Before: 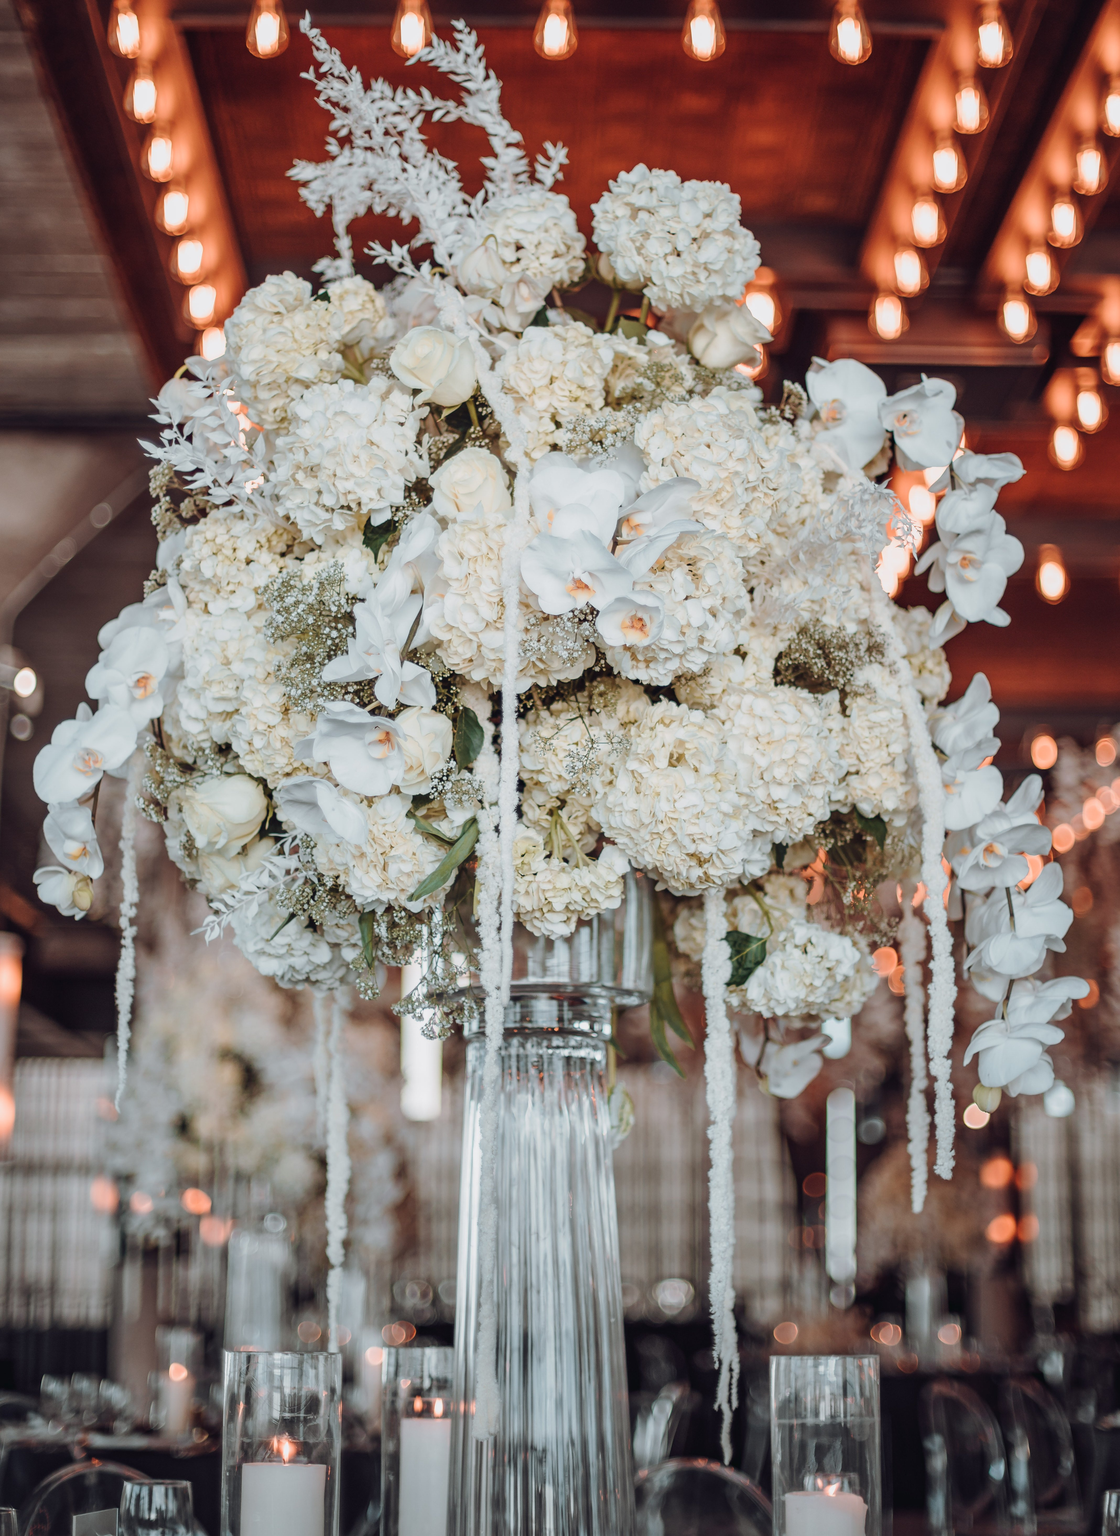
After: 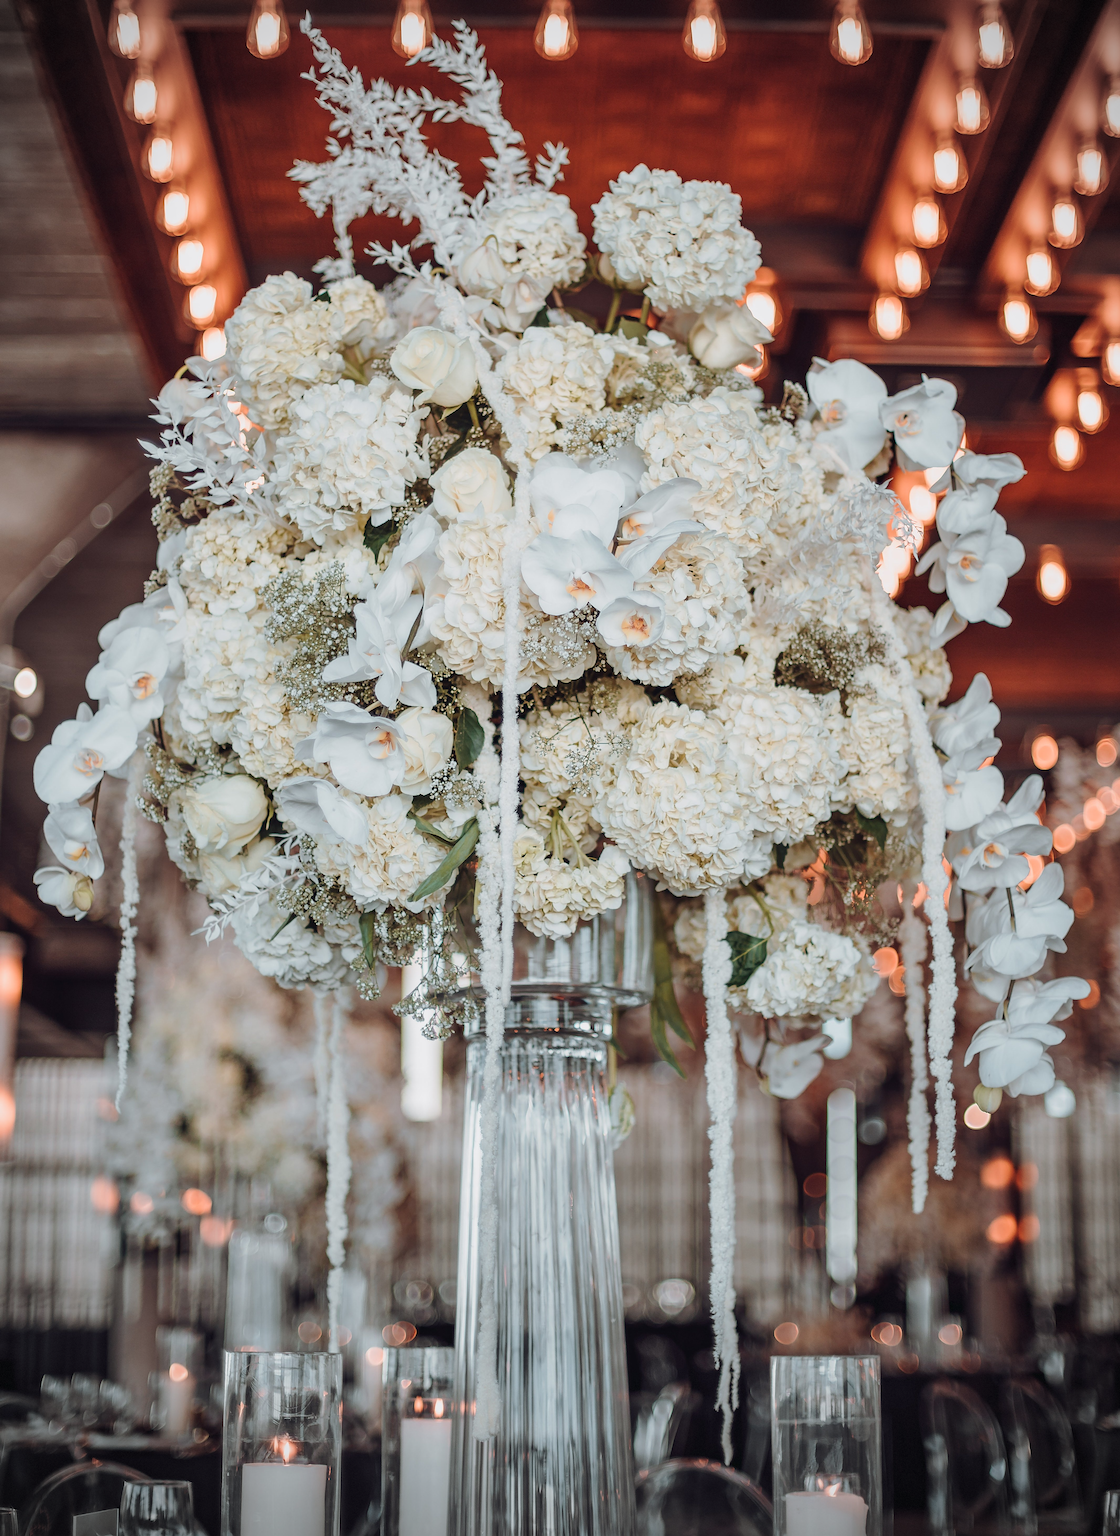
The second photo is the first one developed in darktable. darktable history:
vignetting: fall-off radius 60.91%, brightness -0.619, saturation -0.673, dithering 8-bit output
sharpen: on, module defaults
